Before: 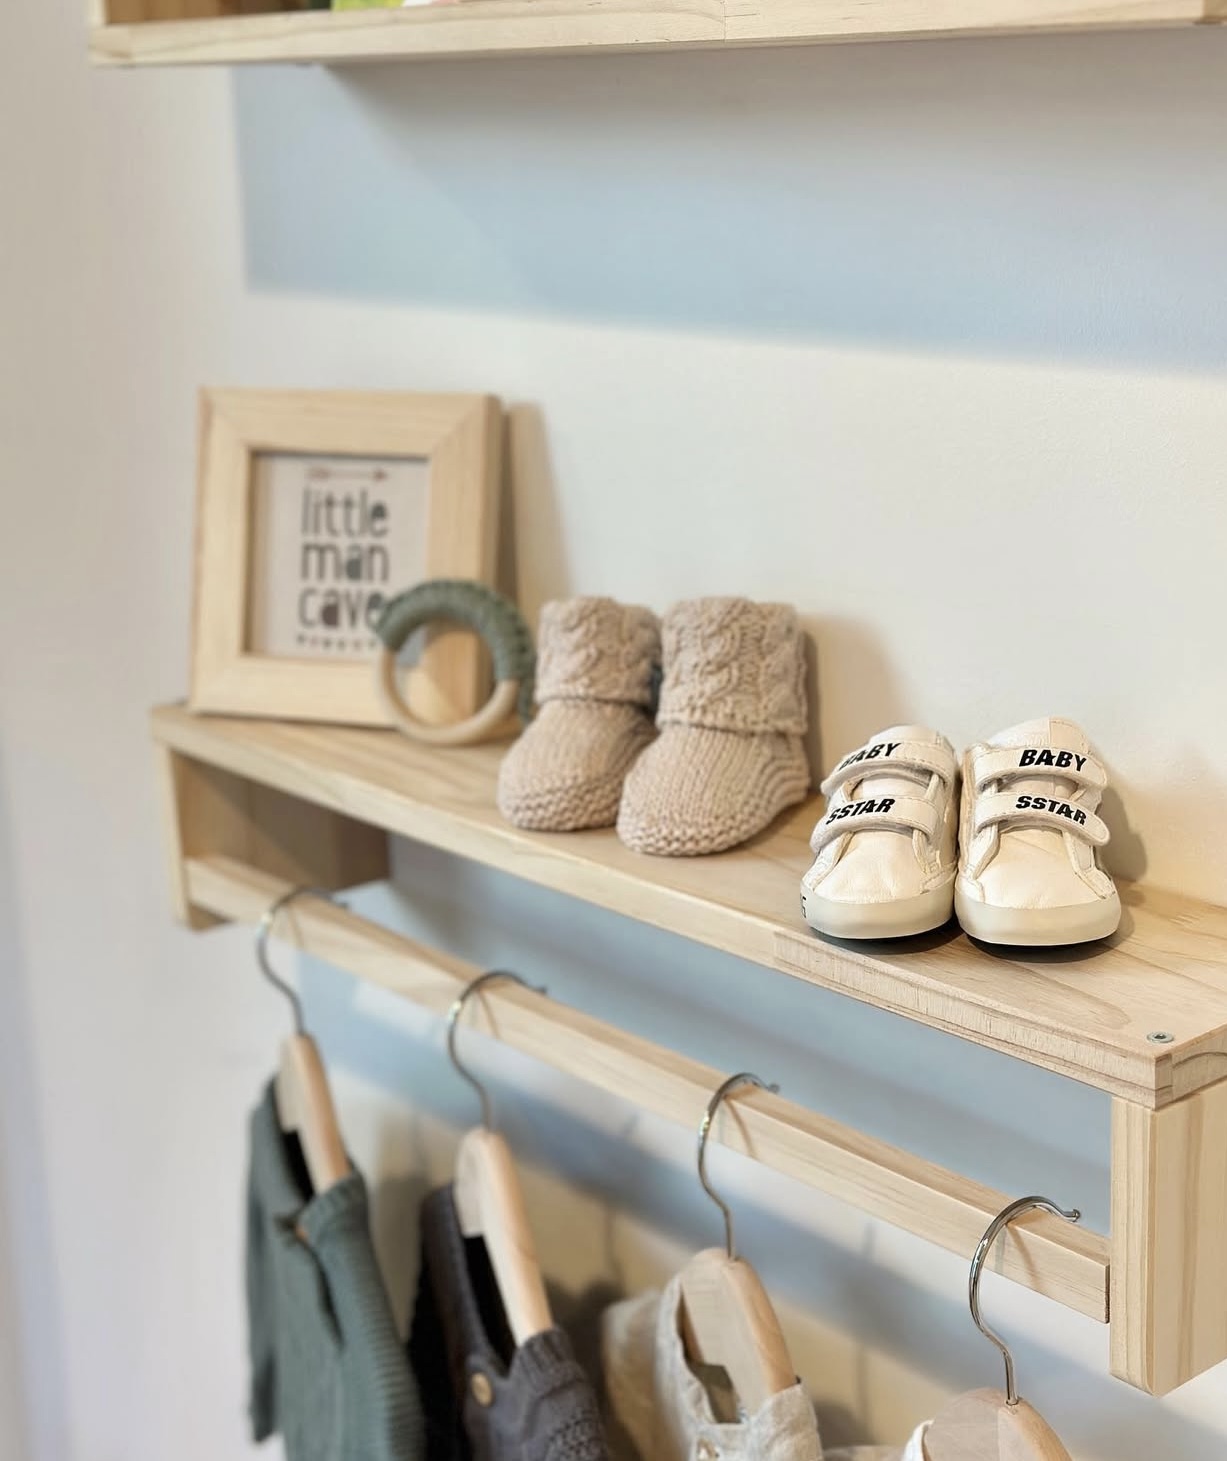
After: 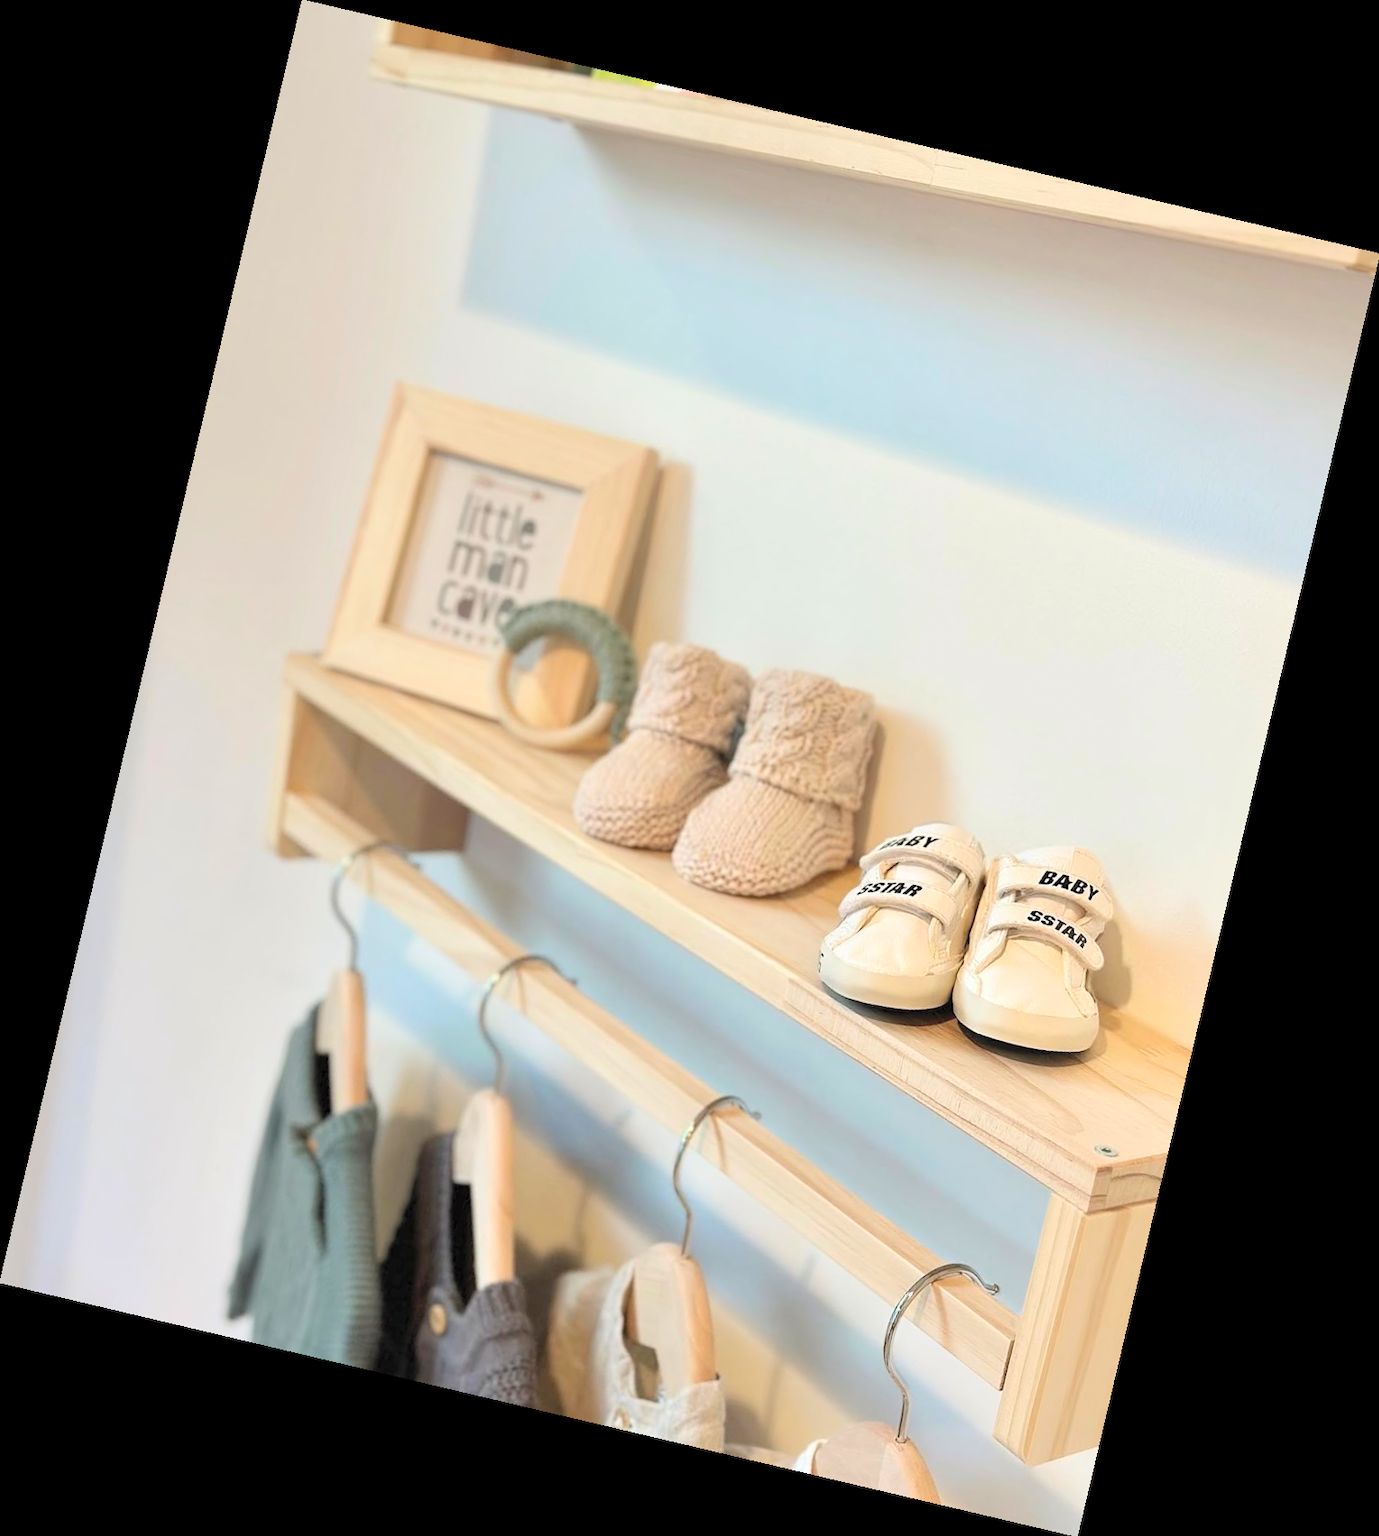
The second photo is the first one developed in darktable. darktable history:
rotate and perspective: rotation 13.27°, automatic cropping off
tone equalizer: on, module defaults
contrast brightness saturation: contrast 0.1, brightness 0.3, saturation 0.14
